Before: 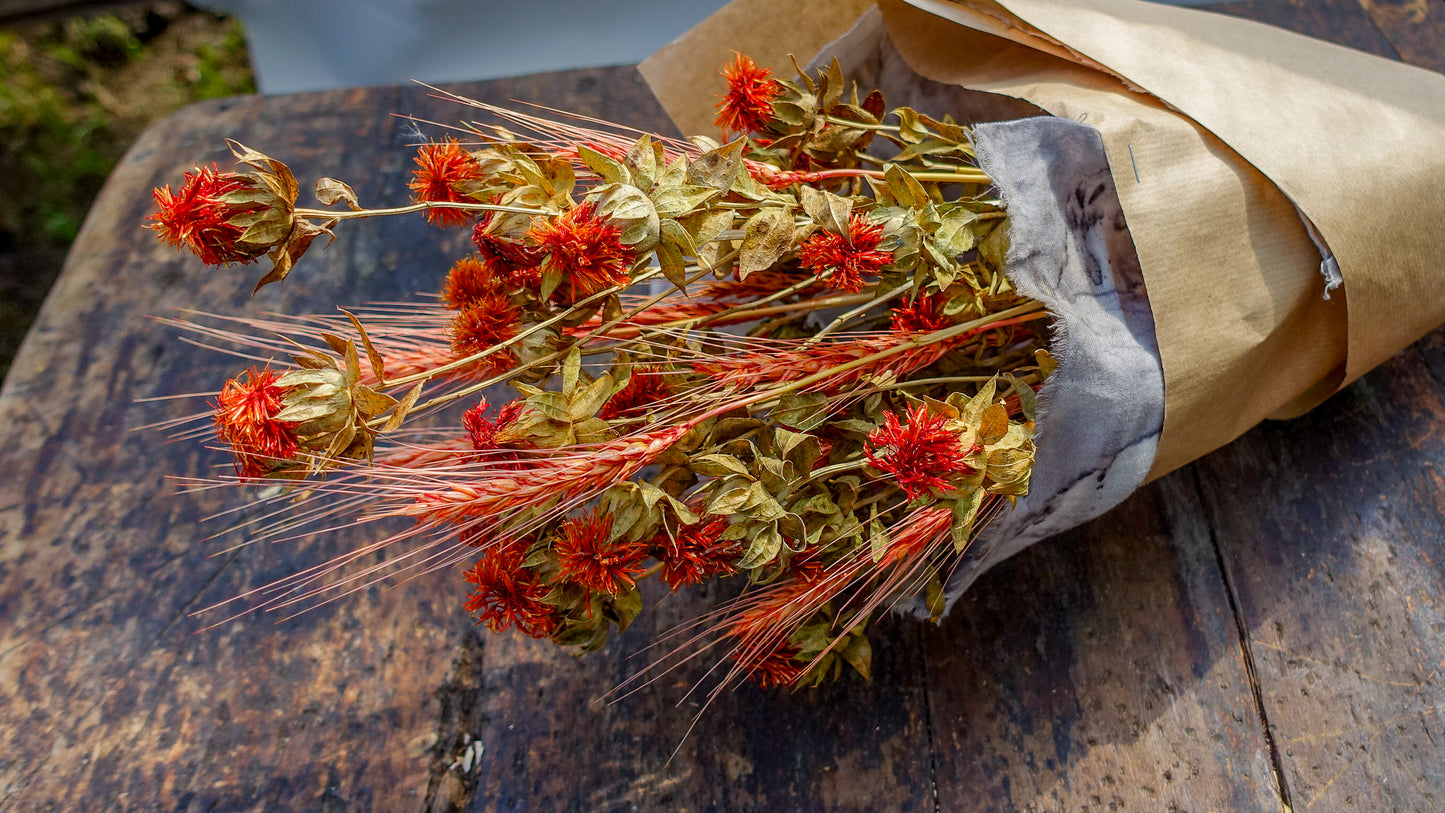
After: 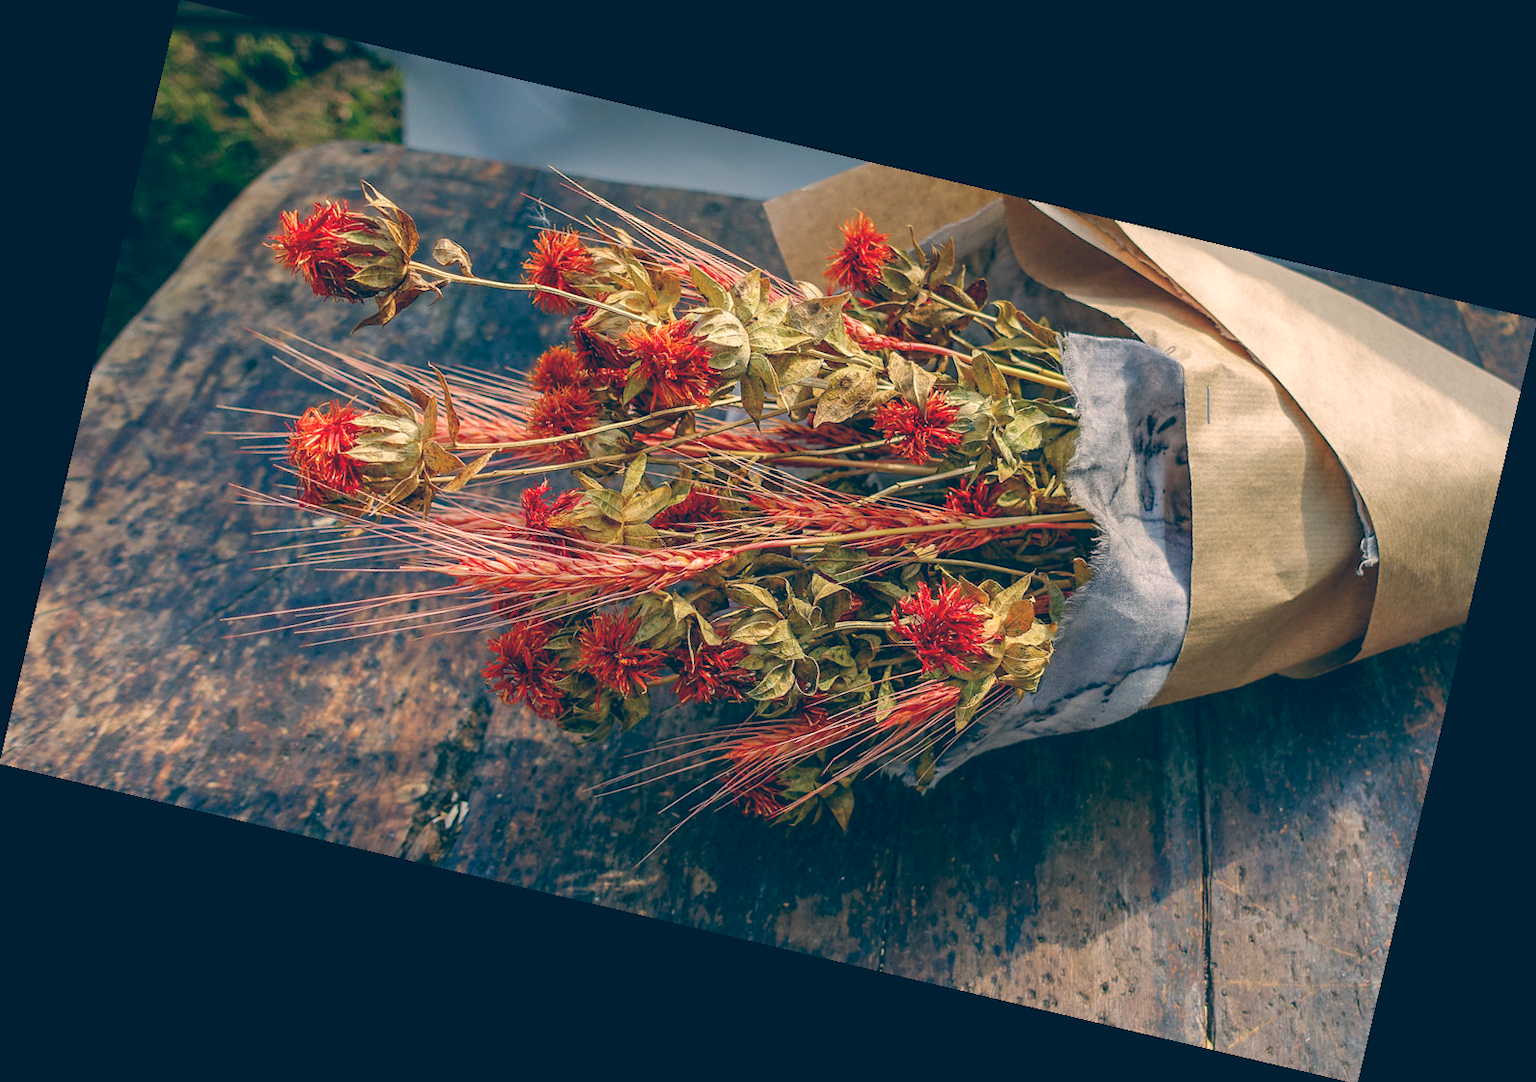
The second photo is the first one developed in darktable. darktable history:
rotate and perspective: rotation 13.27°, automatic cropping off
color balance: lift [1.006, 0.985, 1.002, 1.015], gamma [1, 0.953, 1.008, 1.047], gain [1.076, 1.13, 1.004, 0.87]
